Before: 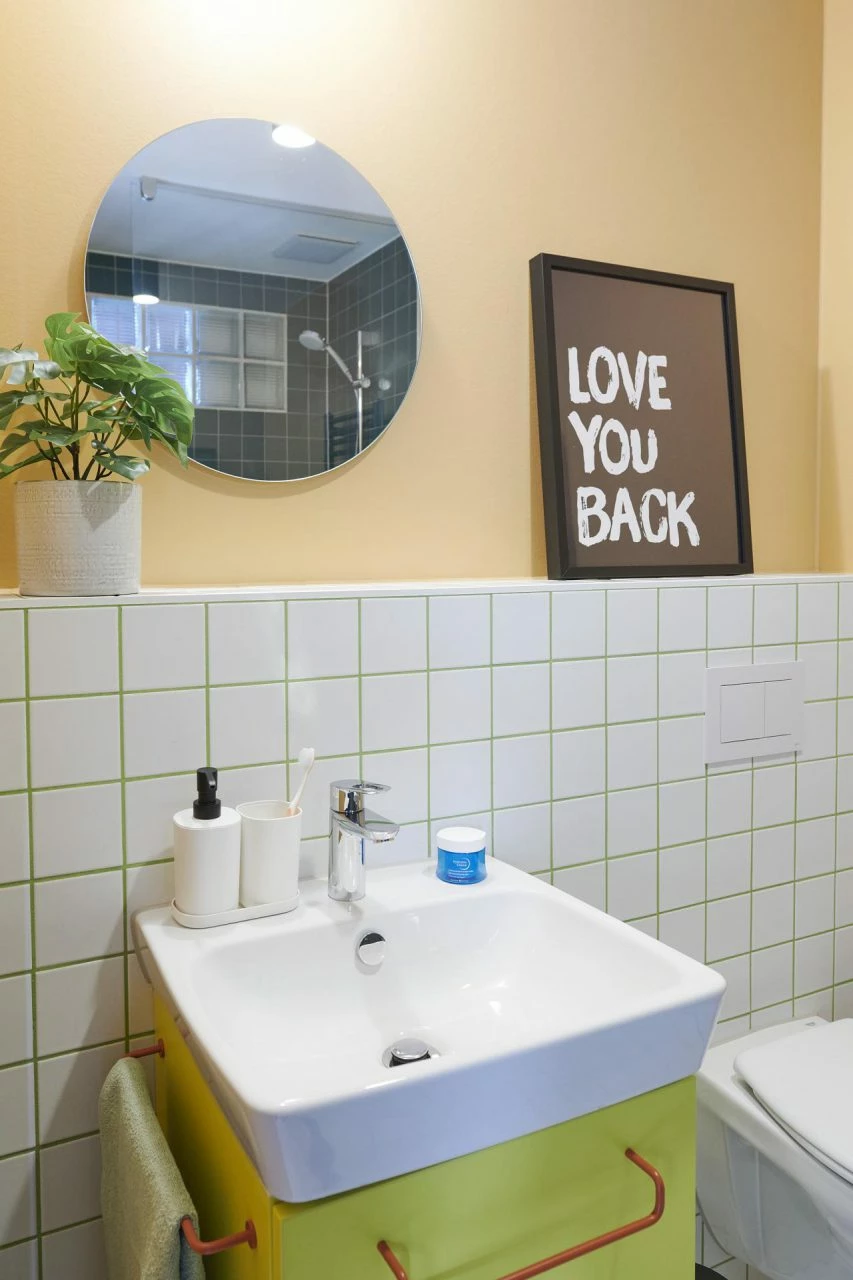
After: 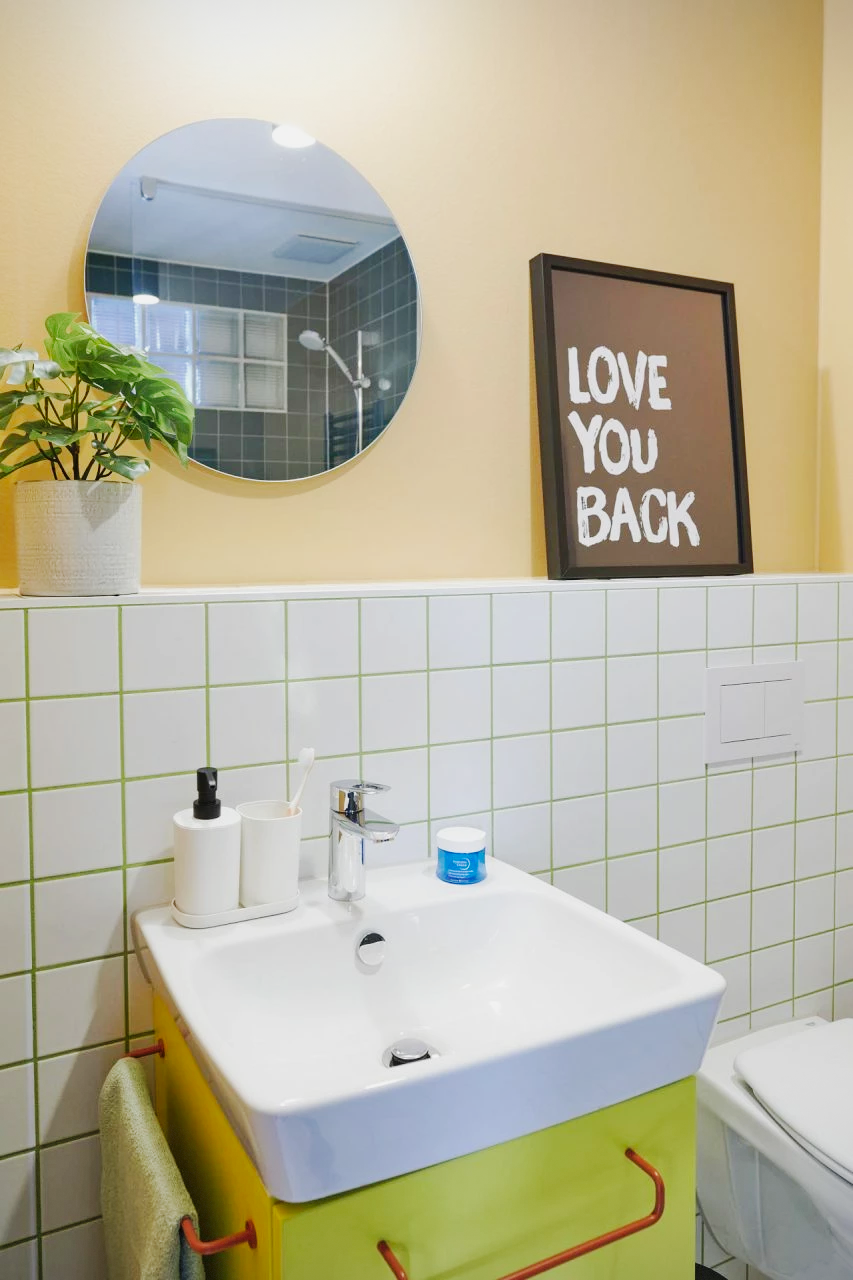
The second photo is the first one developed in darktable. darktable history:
tone equalizer: -8 EV 0.25 EV, -7 EV 0.417 EV, -6 EV 0.417 EV, -5 EV 0.25 EV, -3 EV -0.25 EV, -2 EV -0.417 EV, -1 EV -0.417 EV, +0 EV -0.25 EV, edges refinement/feathering 500, mask exposure compensation -1.57 EV, preserve details guided filter
base curve: curves: ch0 [(0, 0) (0.032, 0.025) (0.121, 0.166) (0.206, 0.329) (0.605, 0.79) (1, 1)], preserve colors none
vignetting: fall-off start 100%, fall-off radius 71%, brightness -0.434, saturation -0.2, width/height ratio 1.178, dithering 8-bit output, unbound false
